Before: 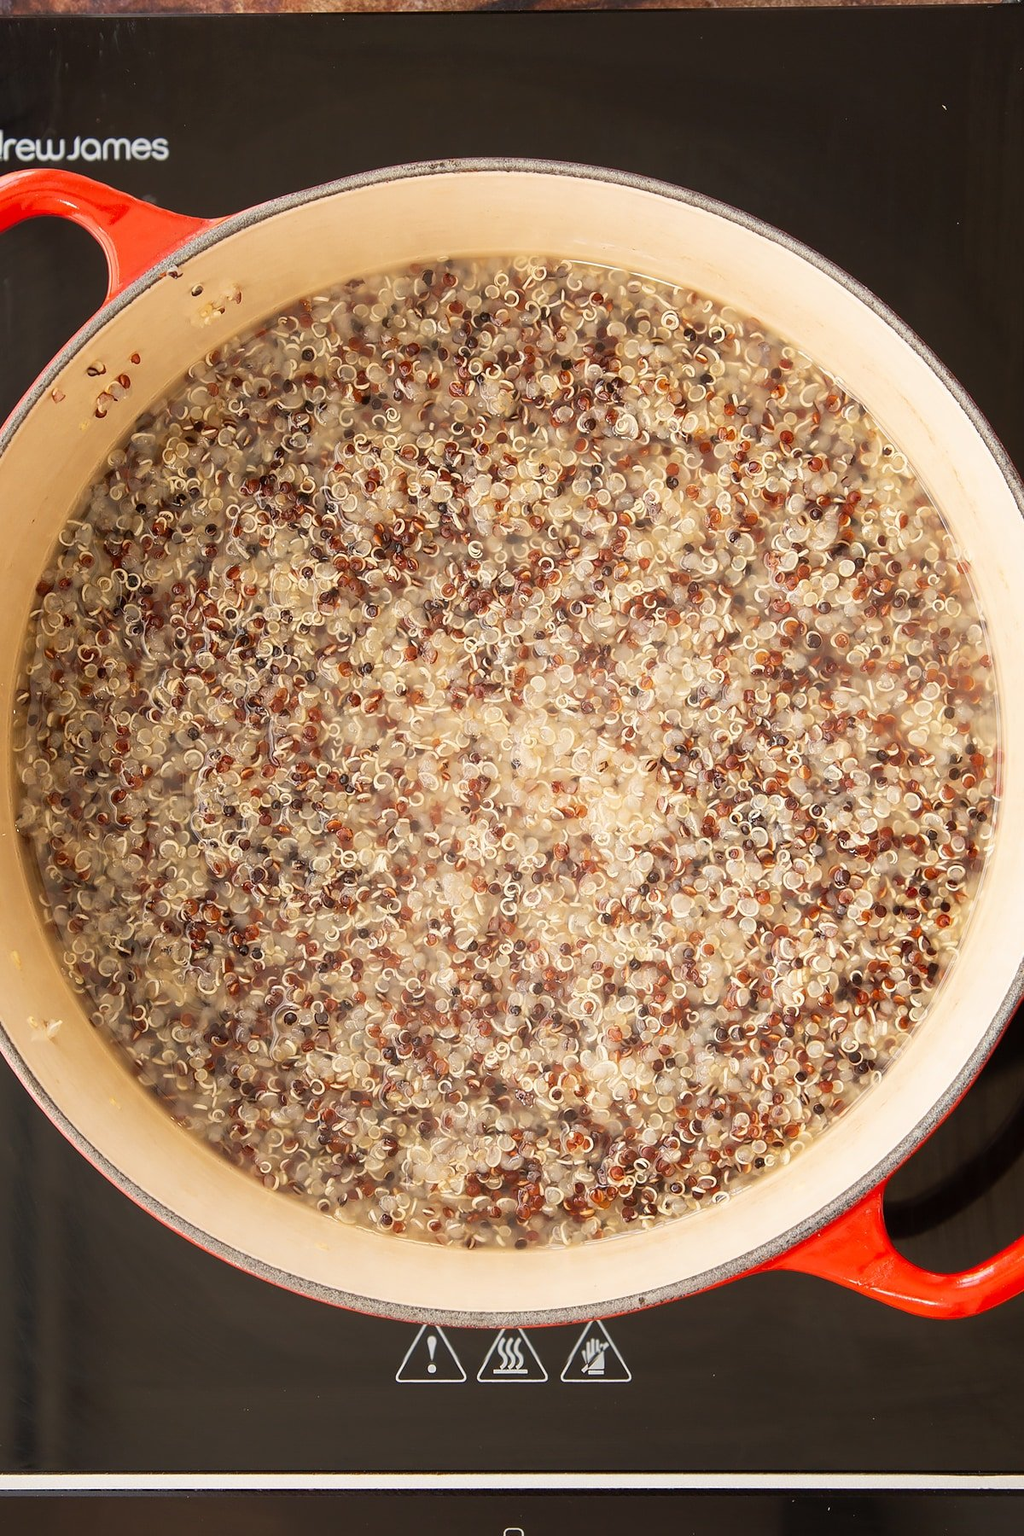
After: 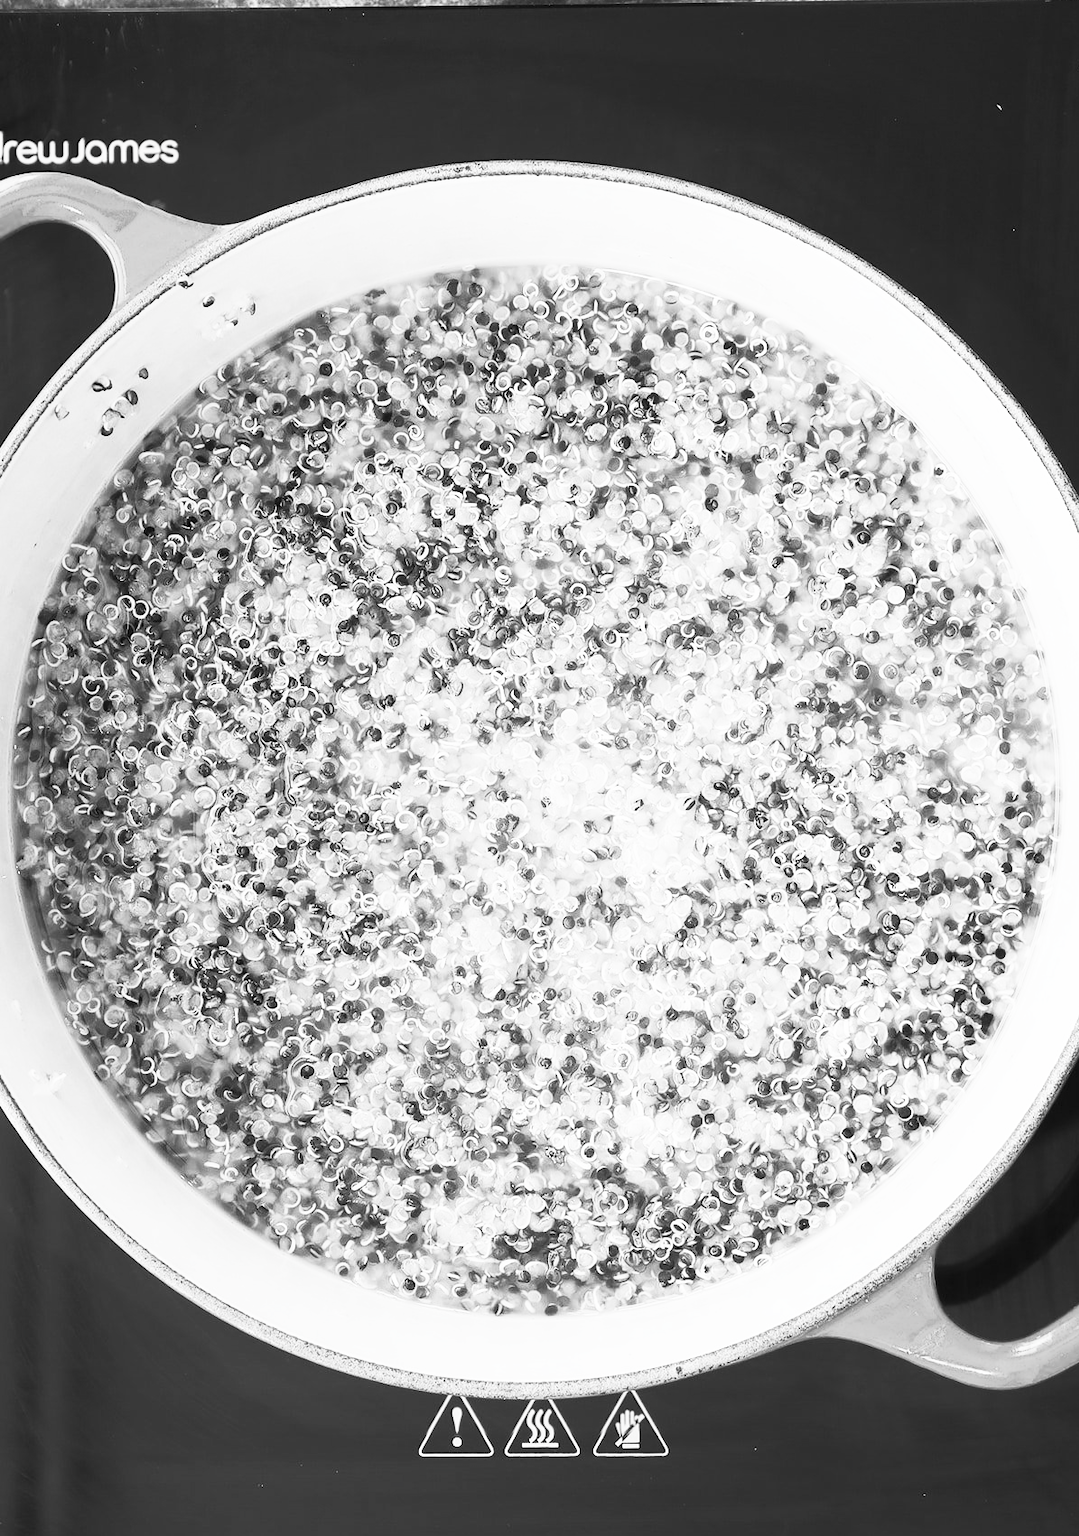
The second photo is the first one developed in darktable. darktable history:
contrast brightness saturation: contrast 0.525, brightness 0.471, saturation -0.999
color calibration: illuminant custom, x 0.433, y 0.394, temperature 3104.74 K
crop: top 0.398%, right 0.26%, bottom 5.1%
